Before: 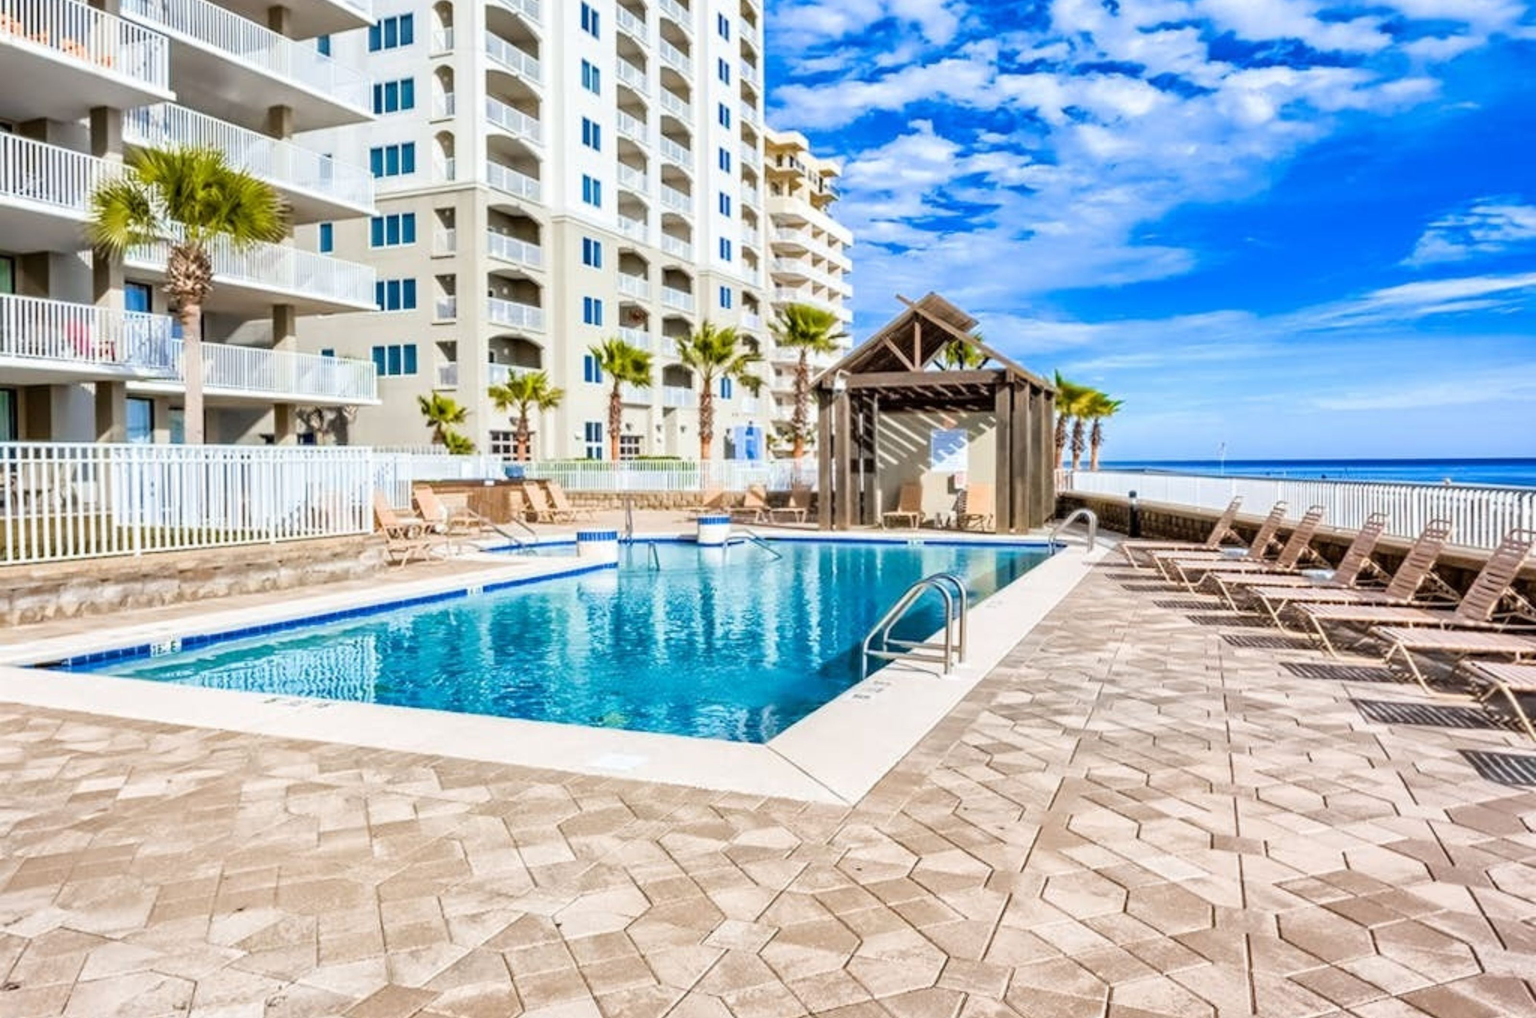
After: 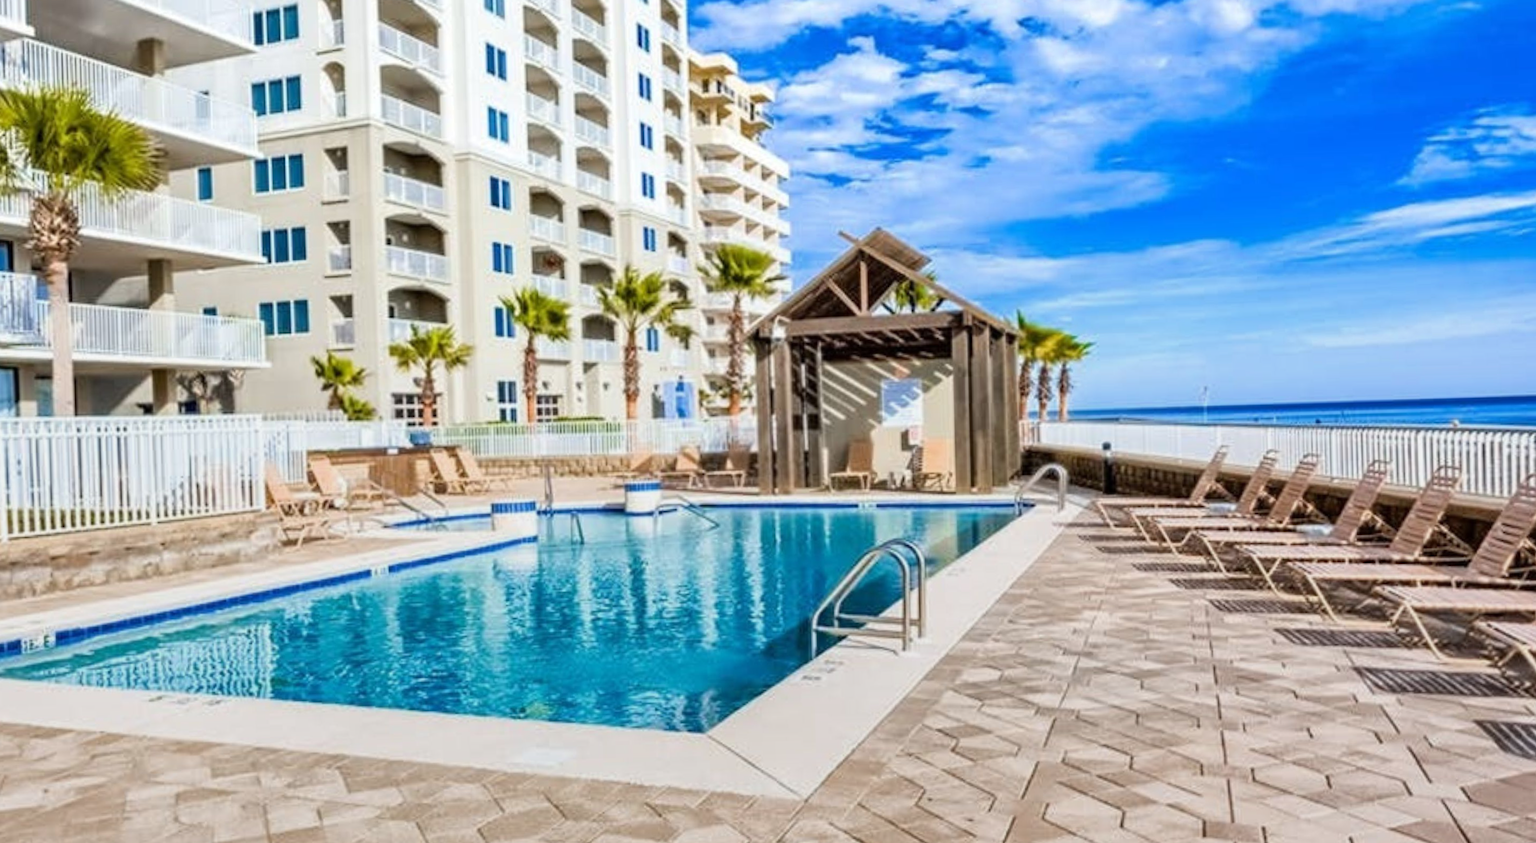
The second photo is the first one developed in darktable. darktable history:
graduated density: rotation -180°, offset 27.42
crop: left 8.155%, top 6.611%, bottom 15.385%
rotate and perspective: rotation -1.42°, crop left 0.016, crop right 0.984, crop top 0.035, crop bottom 0.965
